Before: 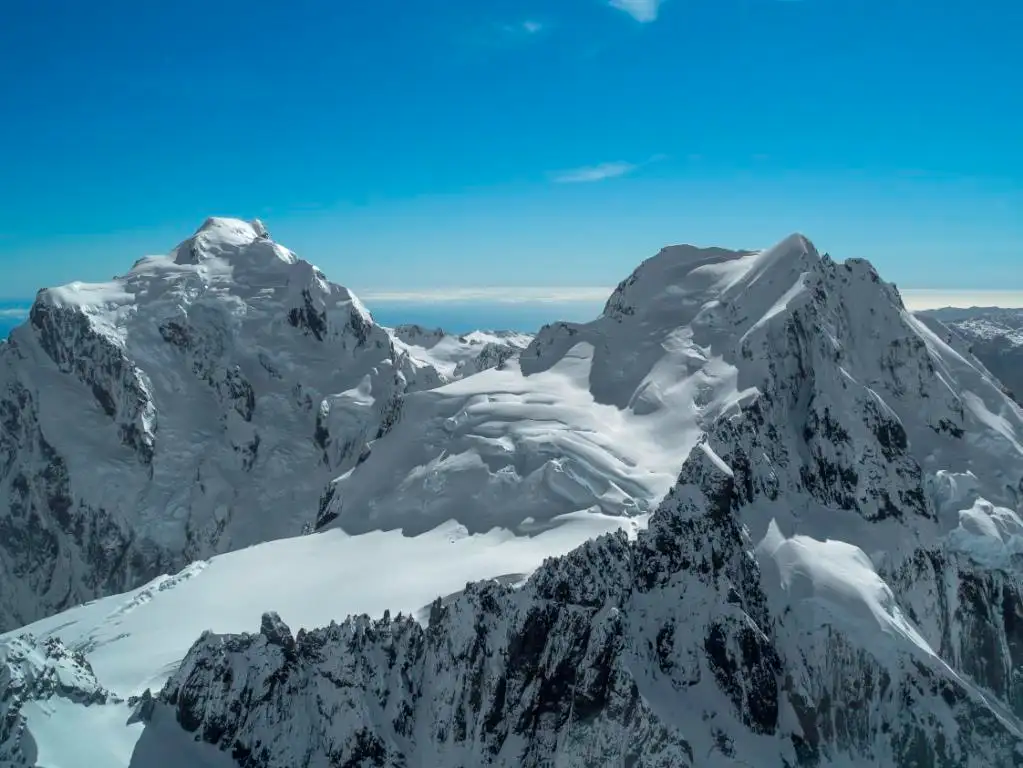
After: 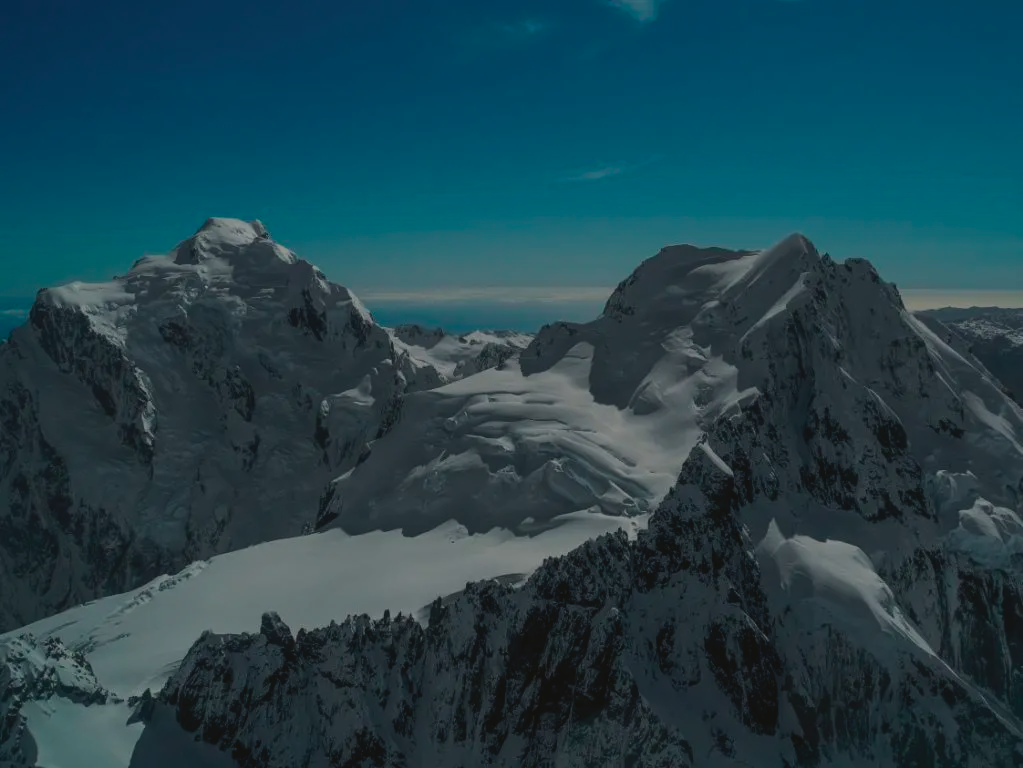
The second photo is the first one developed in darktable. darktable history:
exposure: exposure -2.002 EV, compensate highlight preservation false
tone curve: curves: ch0 [(0, 0.049) (0.175, 0.178) (0.466, 0.498) (0.715, 0.767) (0.819, 0.851) (1, 0.961)]; ch1 [(0, 0) (0.437, 0.398) (0.476, 0.466) (0.505, 0.505) (0.534, 0.544) (0.595, 0.608) (0.641, 0.643) (1, 1)]; ch2 [(0, 0) (0.359, 0.379) (0.437, 0.44) (0.489, 0.495) (0.518, 0.537) (0.579, 0.579) (1, 1)], color space Lab, independent channels, preserve colors none
